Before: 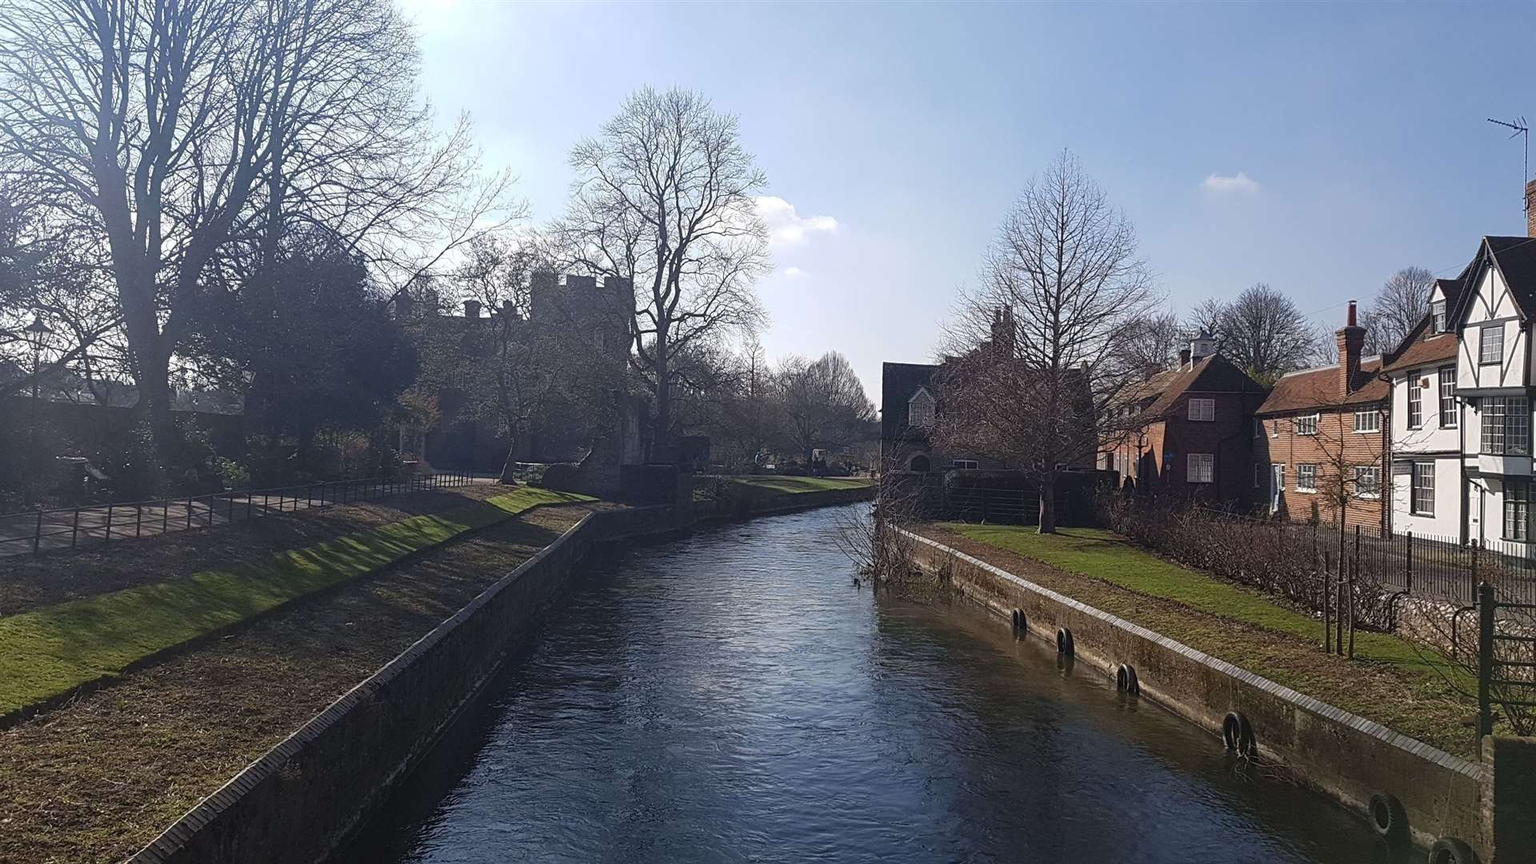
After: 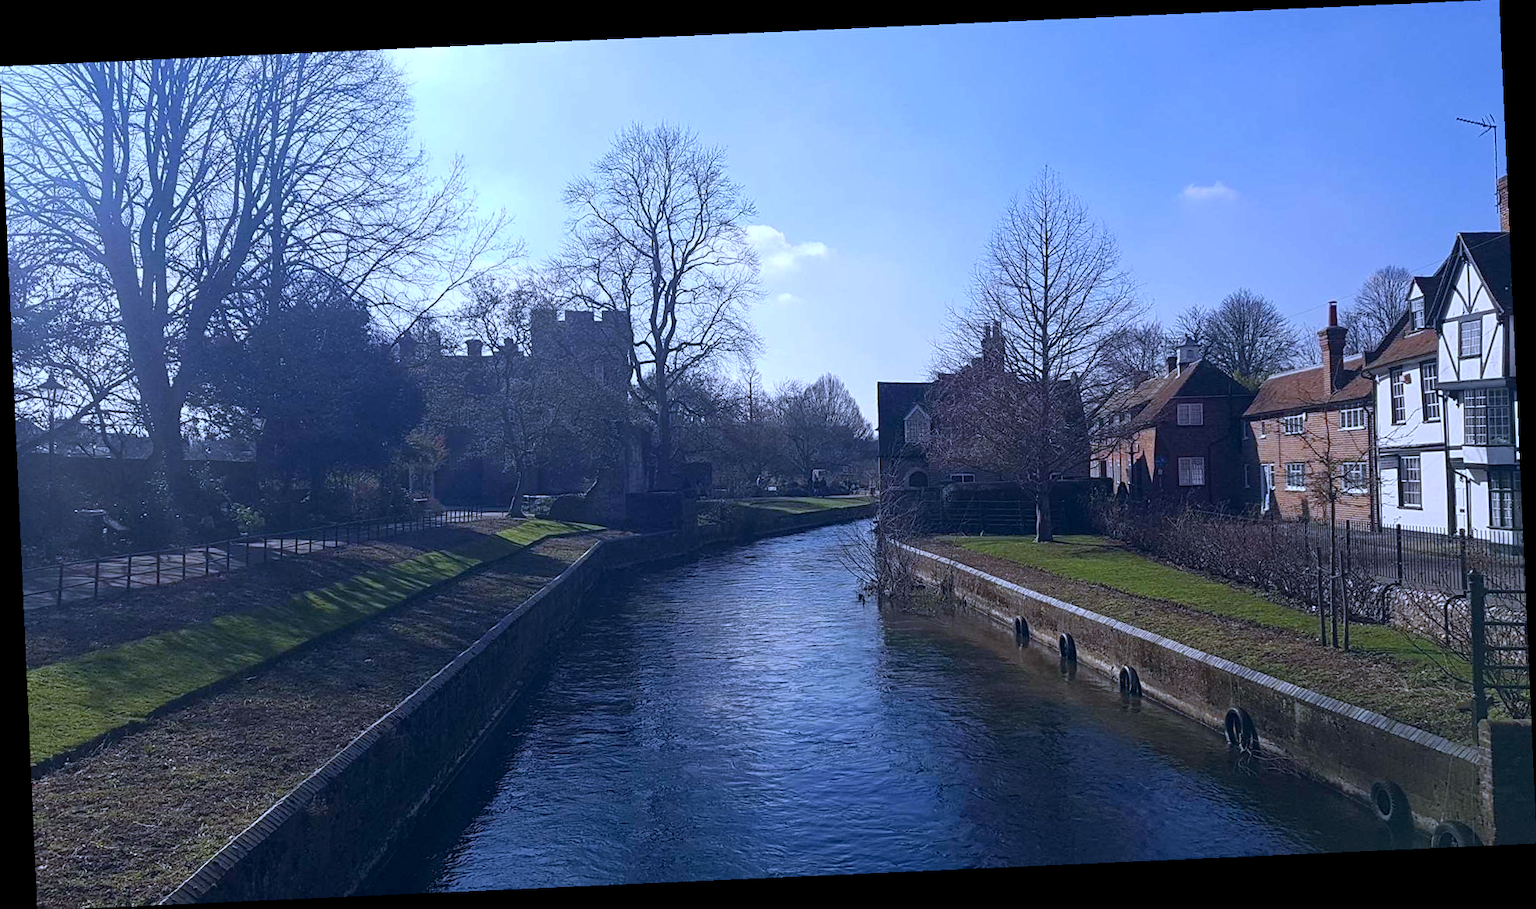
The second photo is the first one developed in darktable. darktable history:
color balance rgb: shadows lift › hue 87.51°, highlights gain › chroma 1.35%, highlights gain › hue 55.1°, global offset › chroma 0.13%, global offset › hue 253.66°, perceptual saturation grading › global saturation 16.38%
haze removal: compatibility mode true, adaptive false
rotate and perspective: rotation -2.56°, automatic cropping off
white balance: red 0.871, blue 1.249
